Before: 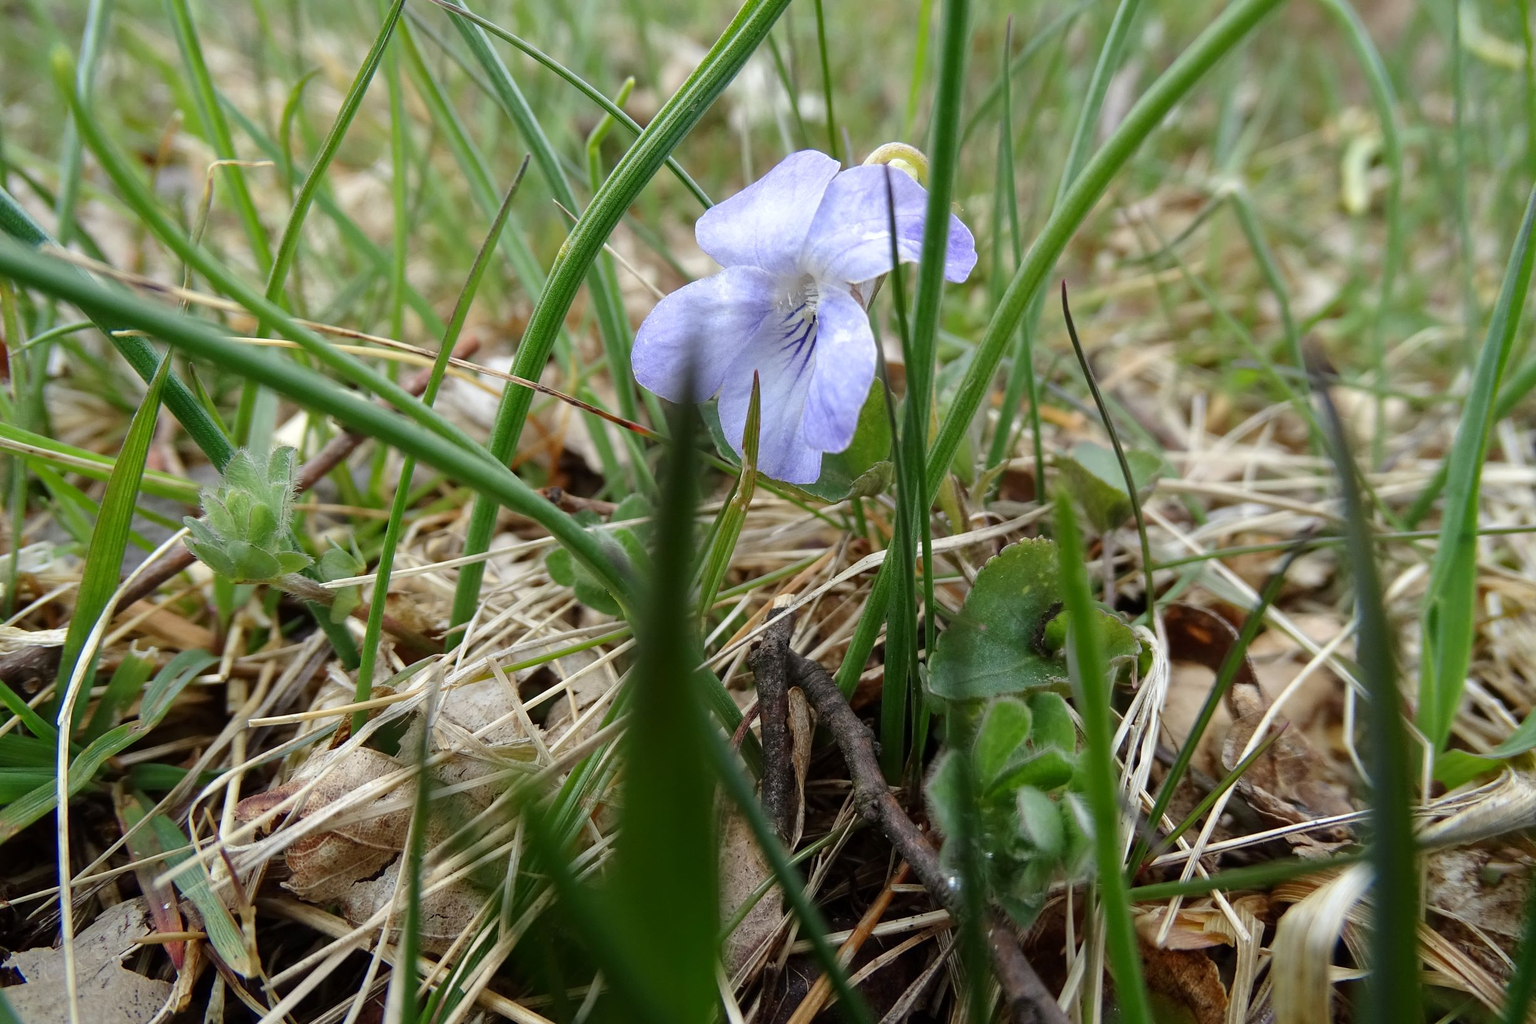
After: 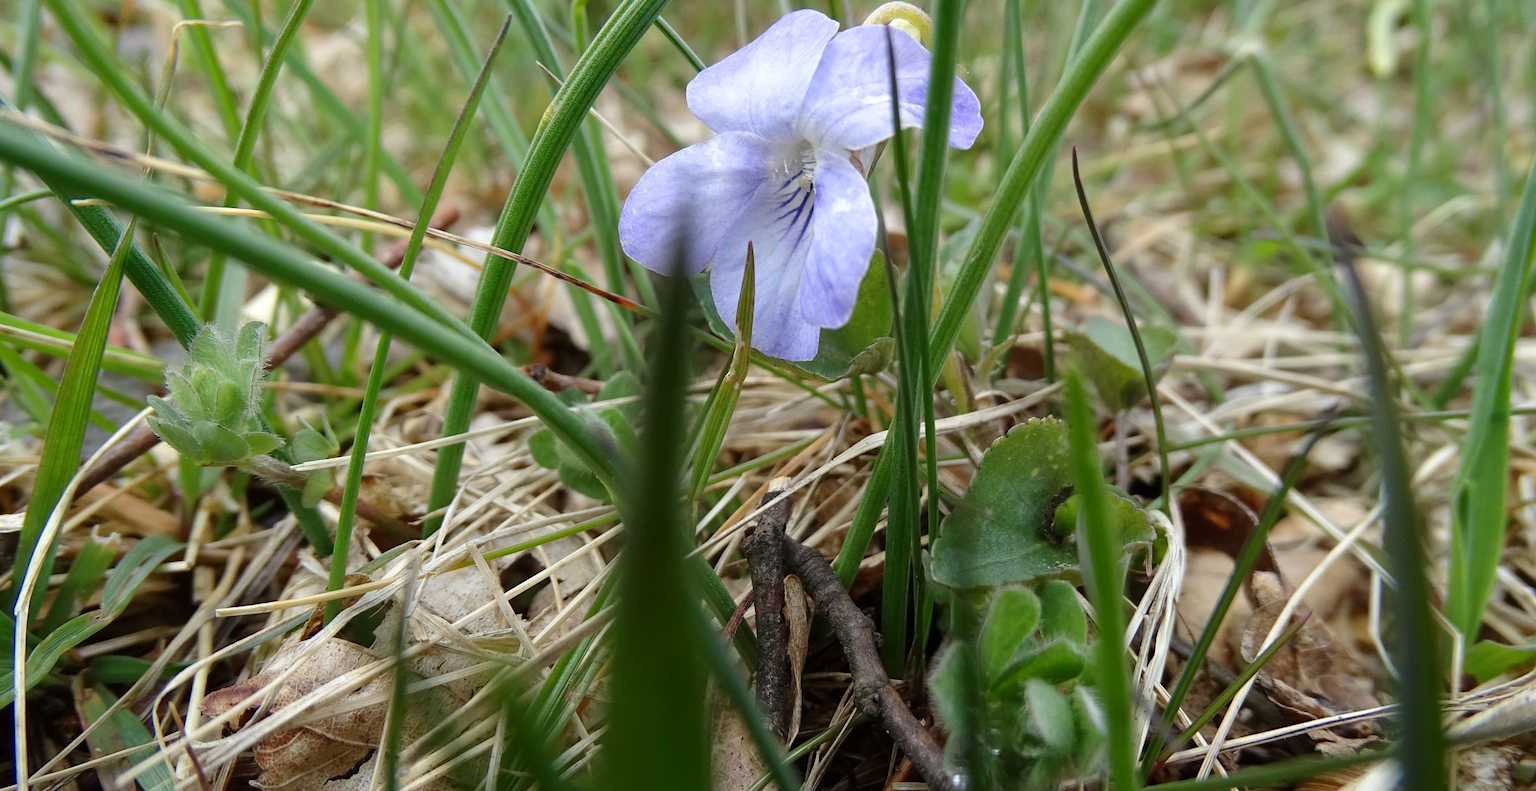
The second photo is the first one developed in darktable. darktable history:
crop and rotate: left 2.87%, top 13.807%, right 2.18%, bottom 12.778%
